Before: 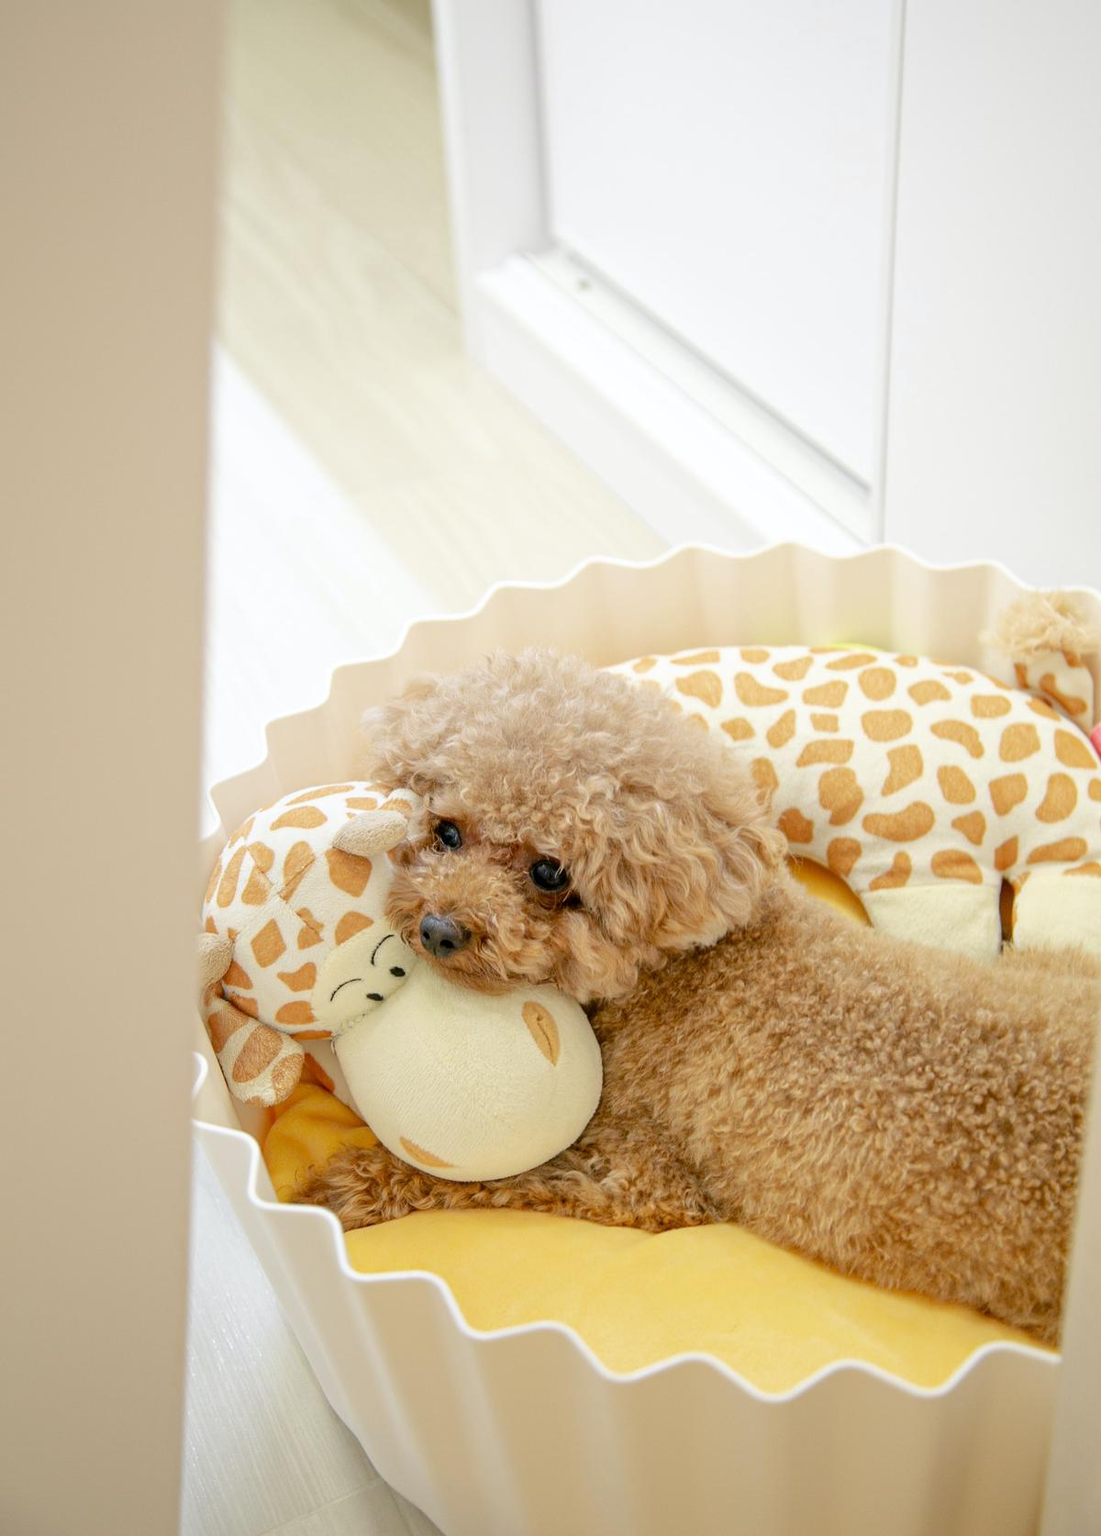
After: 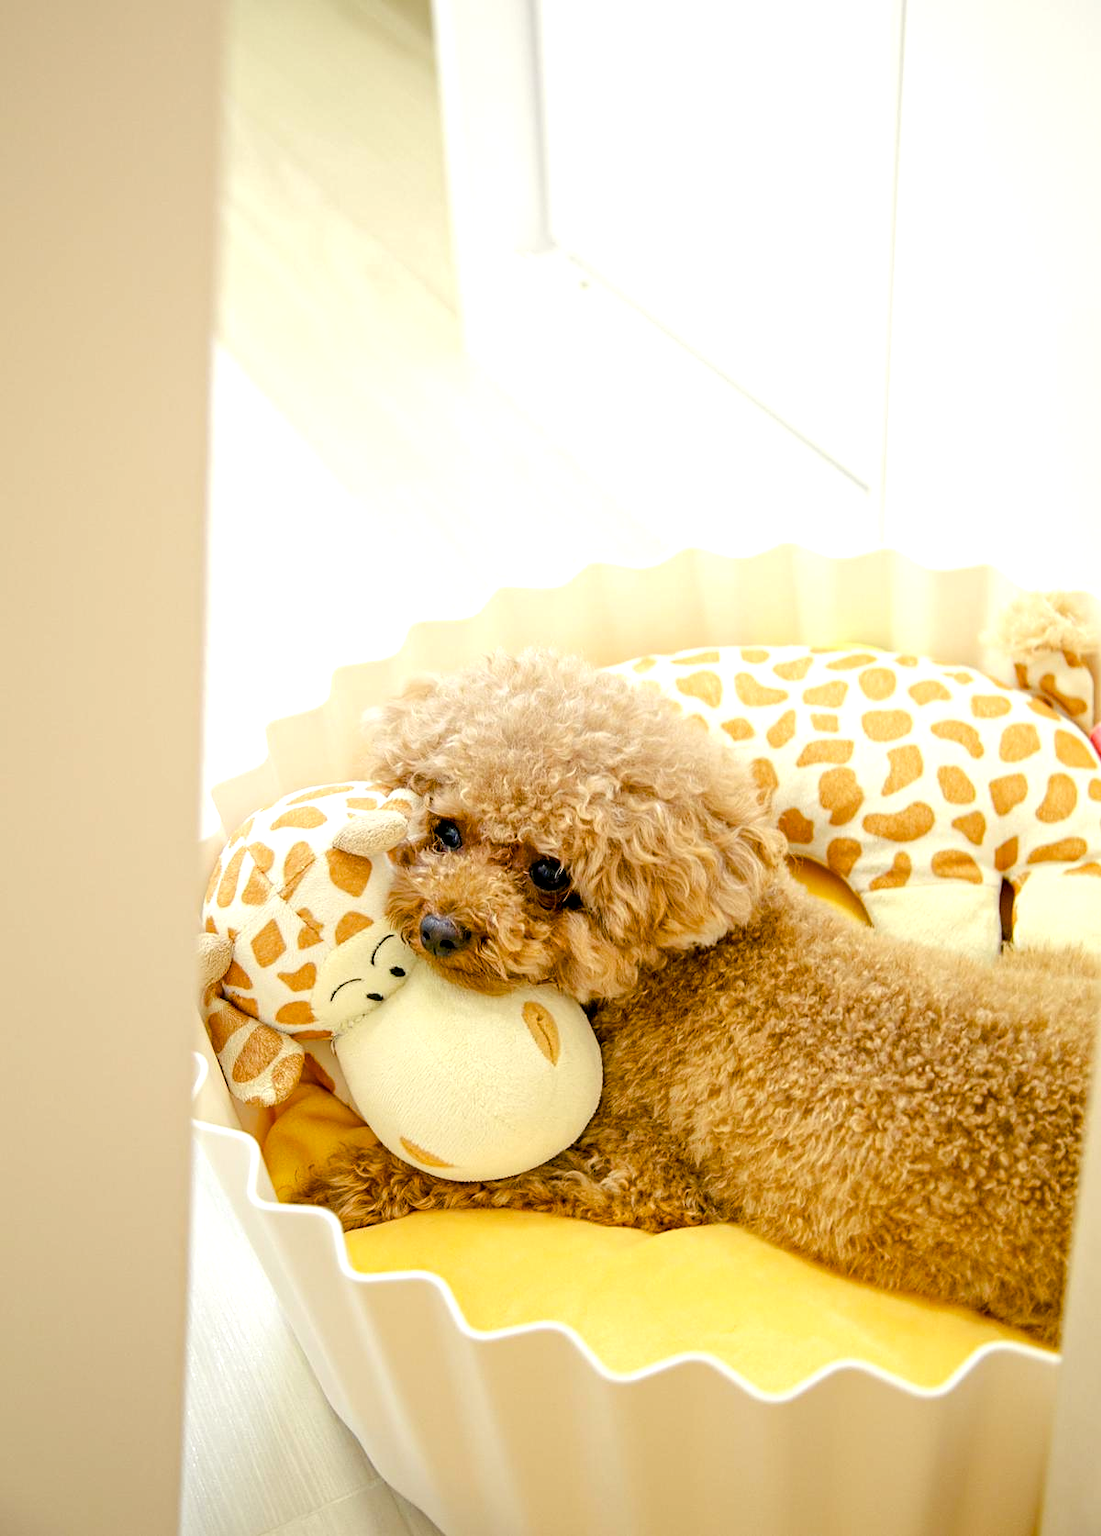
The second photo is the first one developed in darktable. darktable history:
sharpen: amount 0.2
color balance rgb: shadows lift › luminance -21.66%, shadows lift › chroma 6.57%, shadows lift › hue 270°, power › chroma 0.68%, power › hue 60°, highlights gain › luminance 6.08%, highlights gain › chroma 1.33%, highlights gain › hue 90°, global offset › luminance -0.87%, perceptual saturation grading › global saturation 26.86%, perceptual saturation grading › highlights -28.39%, perceptual saturation grading › mid-tones 15.22%, perceptual saturation grading › shadows 33.98%, perceptual brilliance grading › highlights 10%, perceptual brilliance grading › mid-tones 5%
